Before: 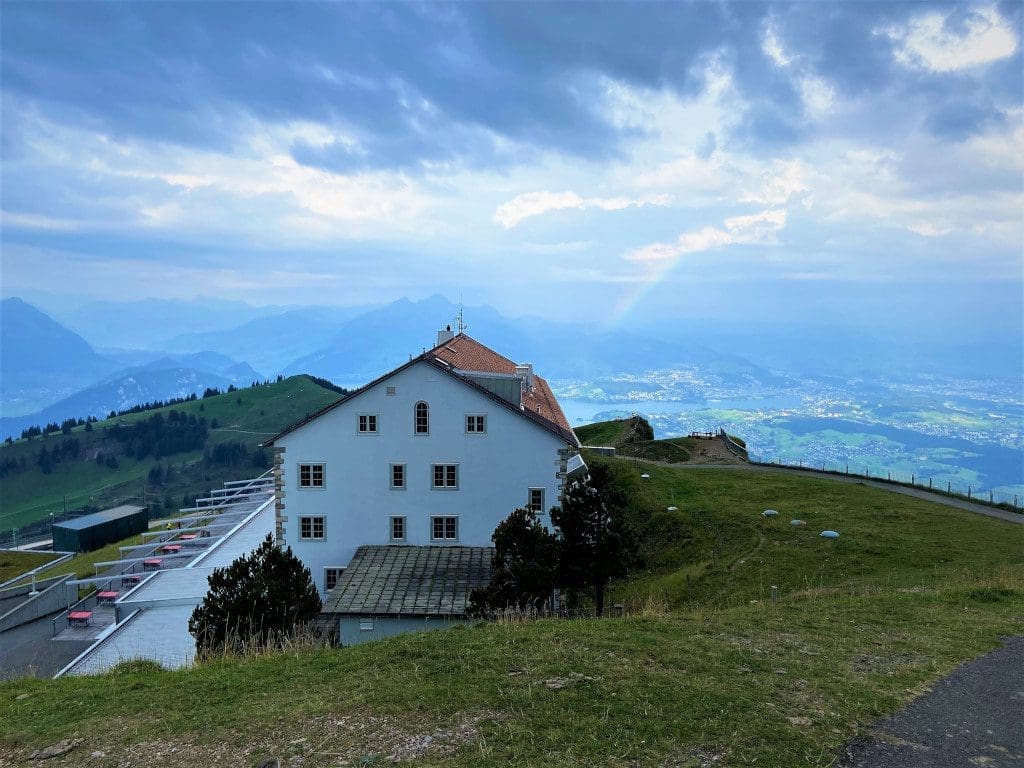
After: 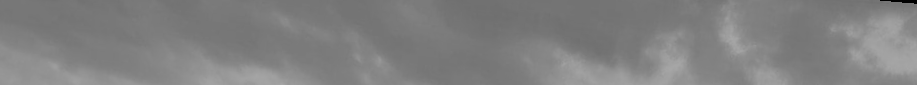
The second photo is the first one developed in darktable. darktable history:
exposure: exposure 0.566 EV, compensate highlight preservation false
contrast brightness saturation: contrast 0.2, brightness 0.16, saturation 0.22
tone equalizer: -8 EV -0.75 EV, -7 EV -0.7 EV, -6 EV -0.6 EV, -5 EV -0.4 EV, -3 EV 0.4 EV, -2 EV 0.6 EV, -1 EV 0.7 EV, +0 EV 0.75 EV, edges refinement/feathering 500, mask exposure compensation -1.57 EV, preserve details no
white balance: red 4.26, blue 1.802
monochrome: a 26.22, b 42.67, size 0.8
crop and rotate: left 9.644%, top 9.491%, right 6.021%, bottom 80.509%
rotate and perspective: rotation 5.12°, automatic cropping off
